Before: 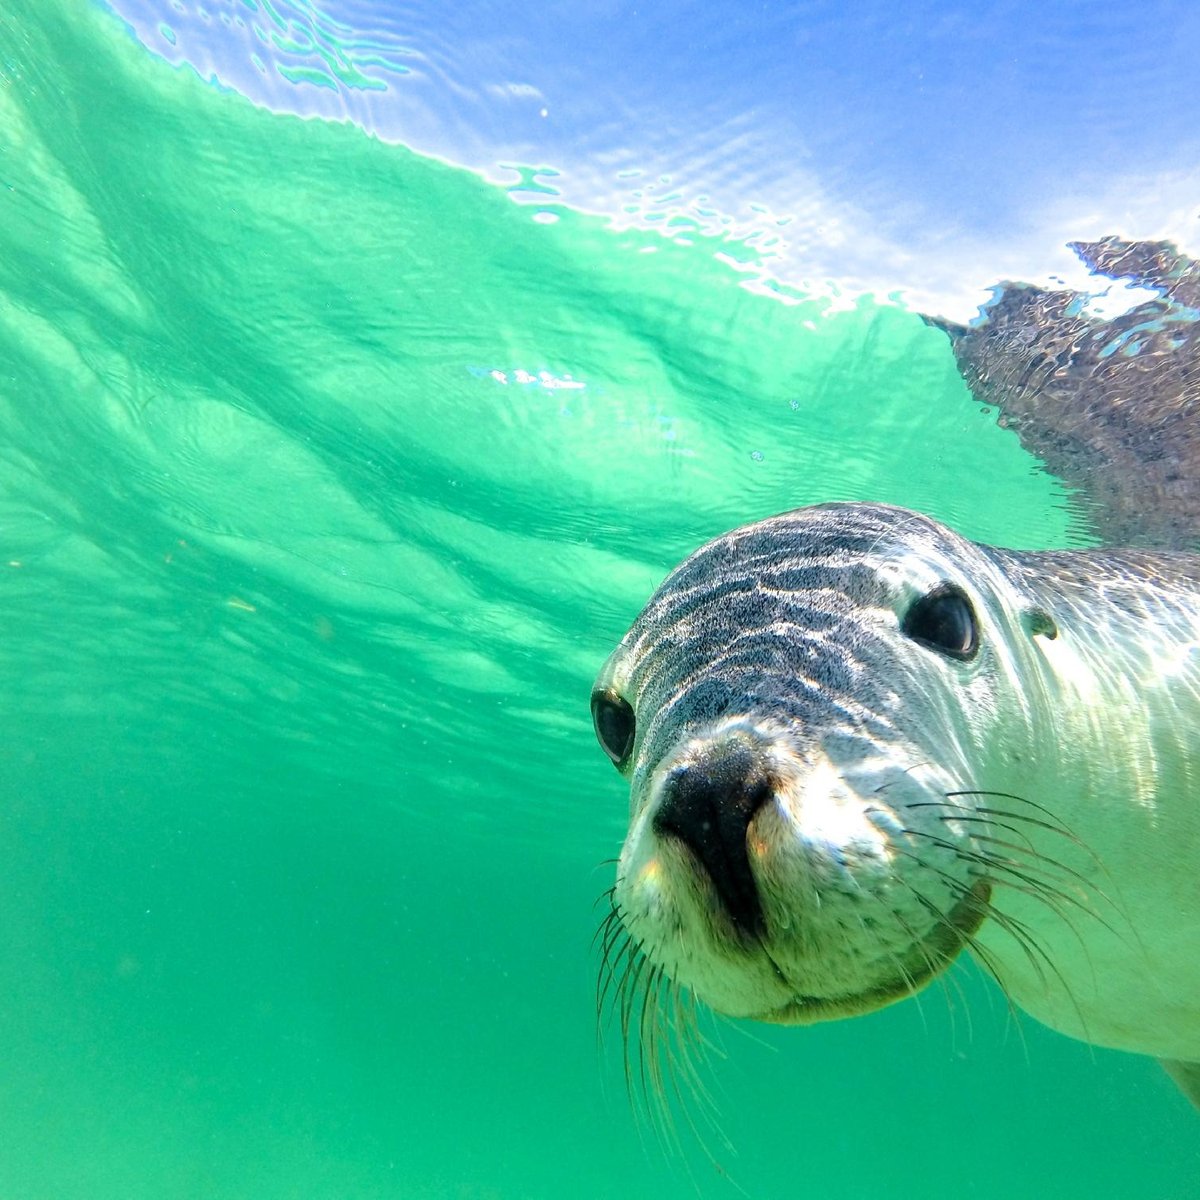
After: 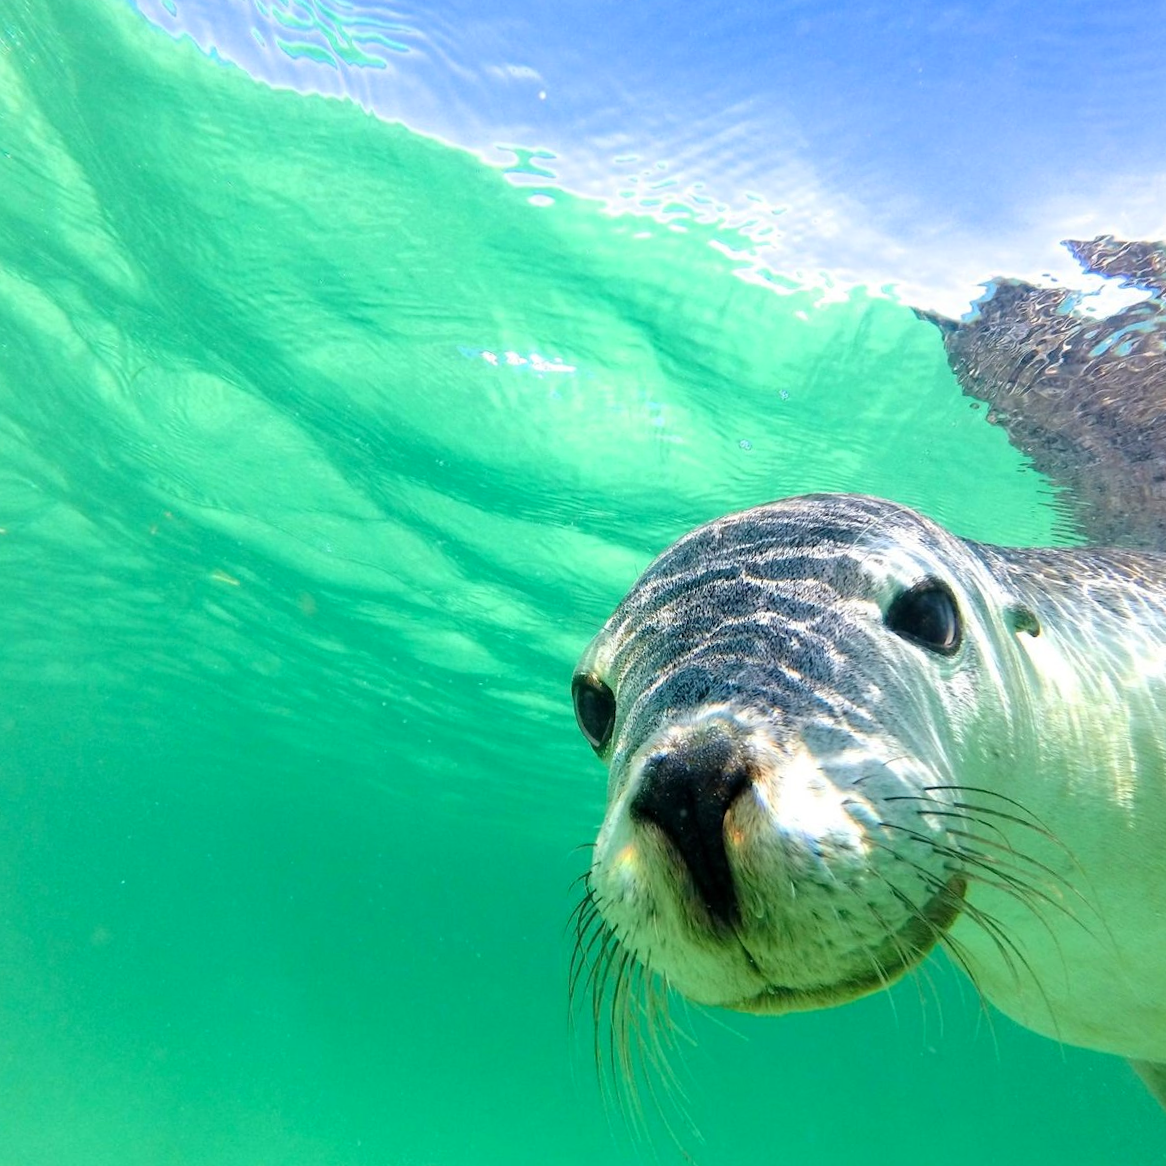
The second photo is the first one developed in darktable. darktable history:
crop and rotate: angle -1.69°
contrast brightness saturation: contrast 0.08, saturation 0.02
